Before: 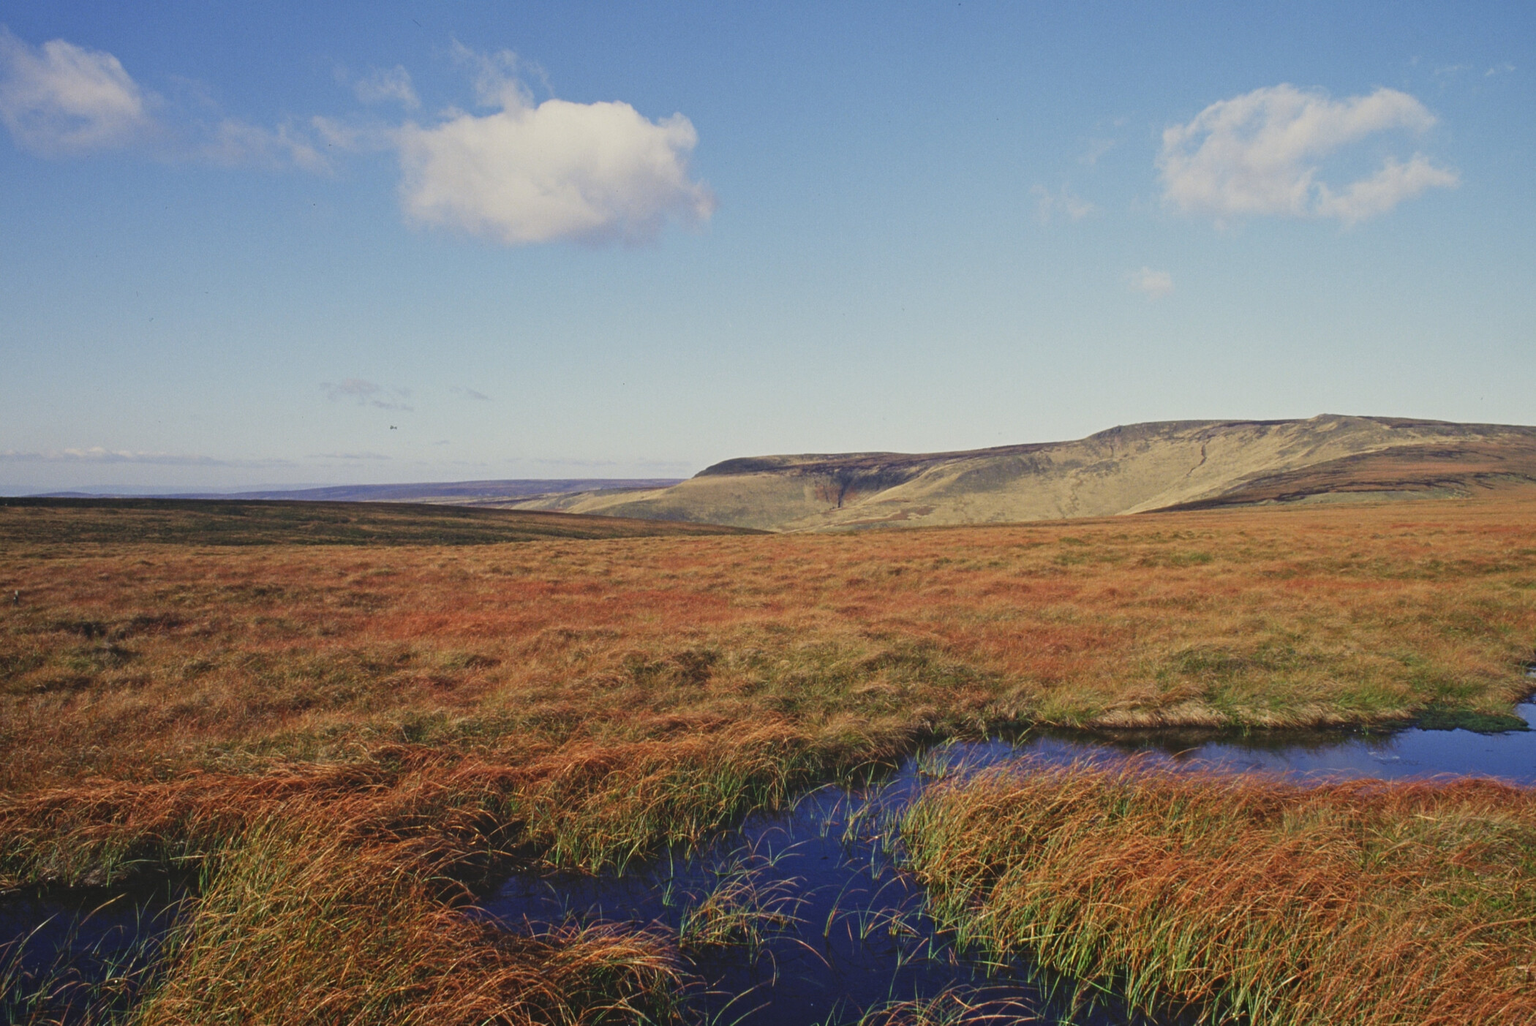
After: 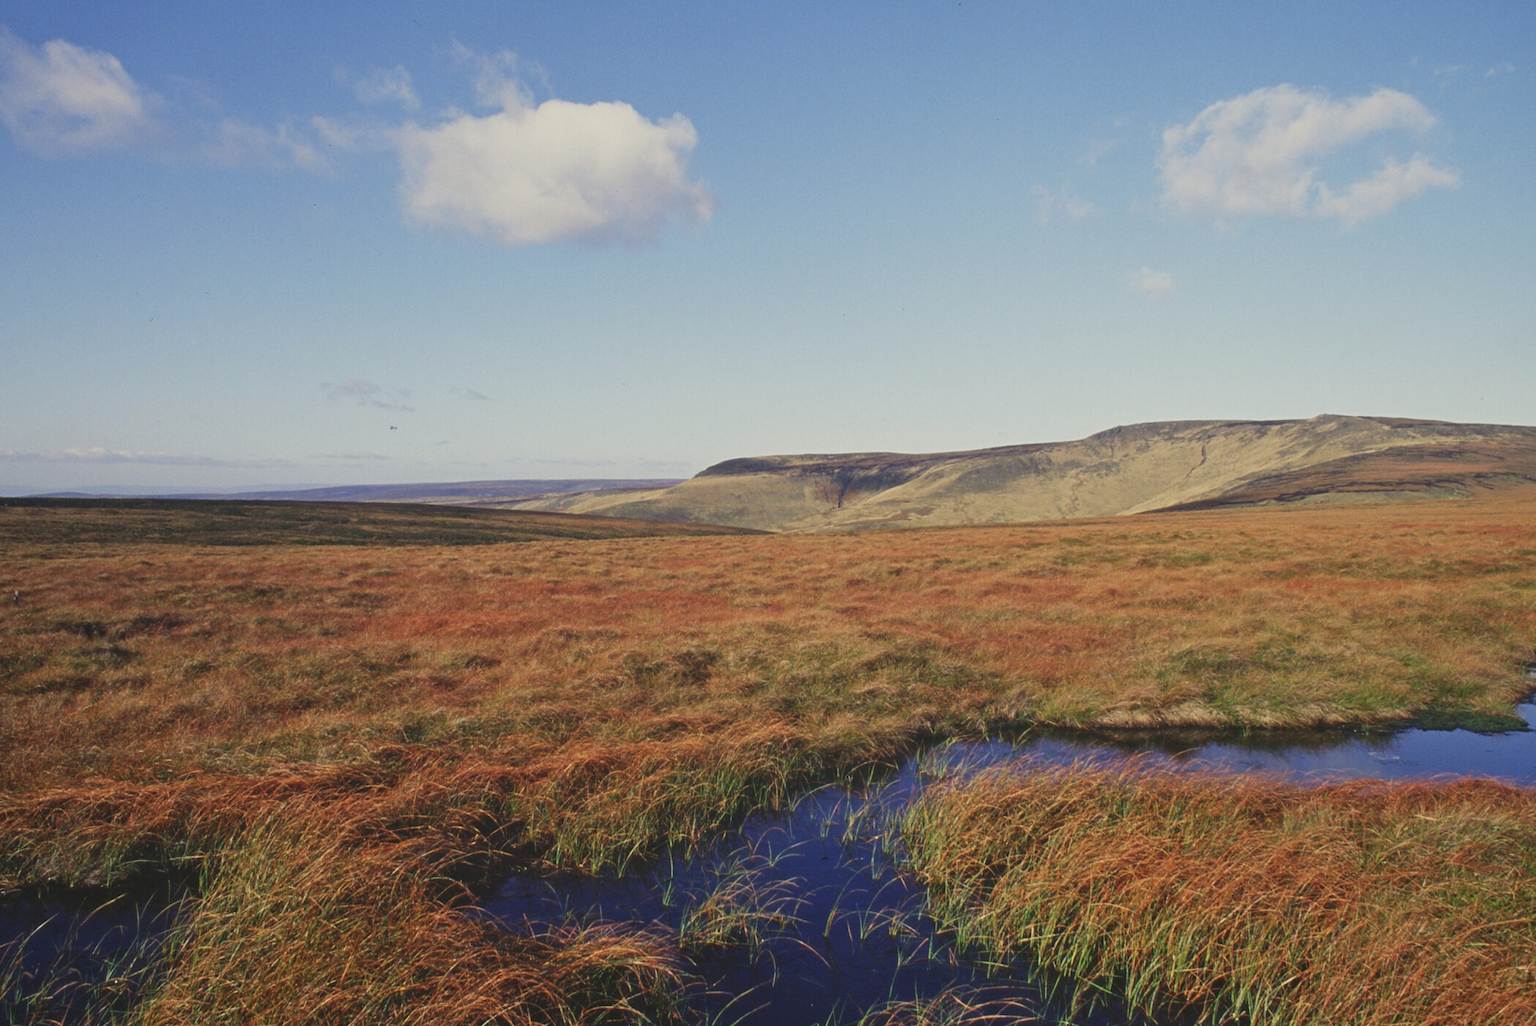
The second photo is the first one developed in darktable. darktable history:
haze removal: strength -0.083, distance 0.355, compatibility mode true, adaptive false
